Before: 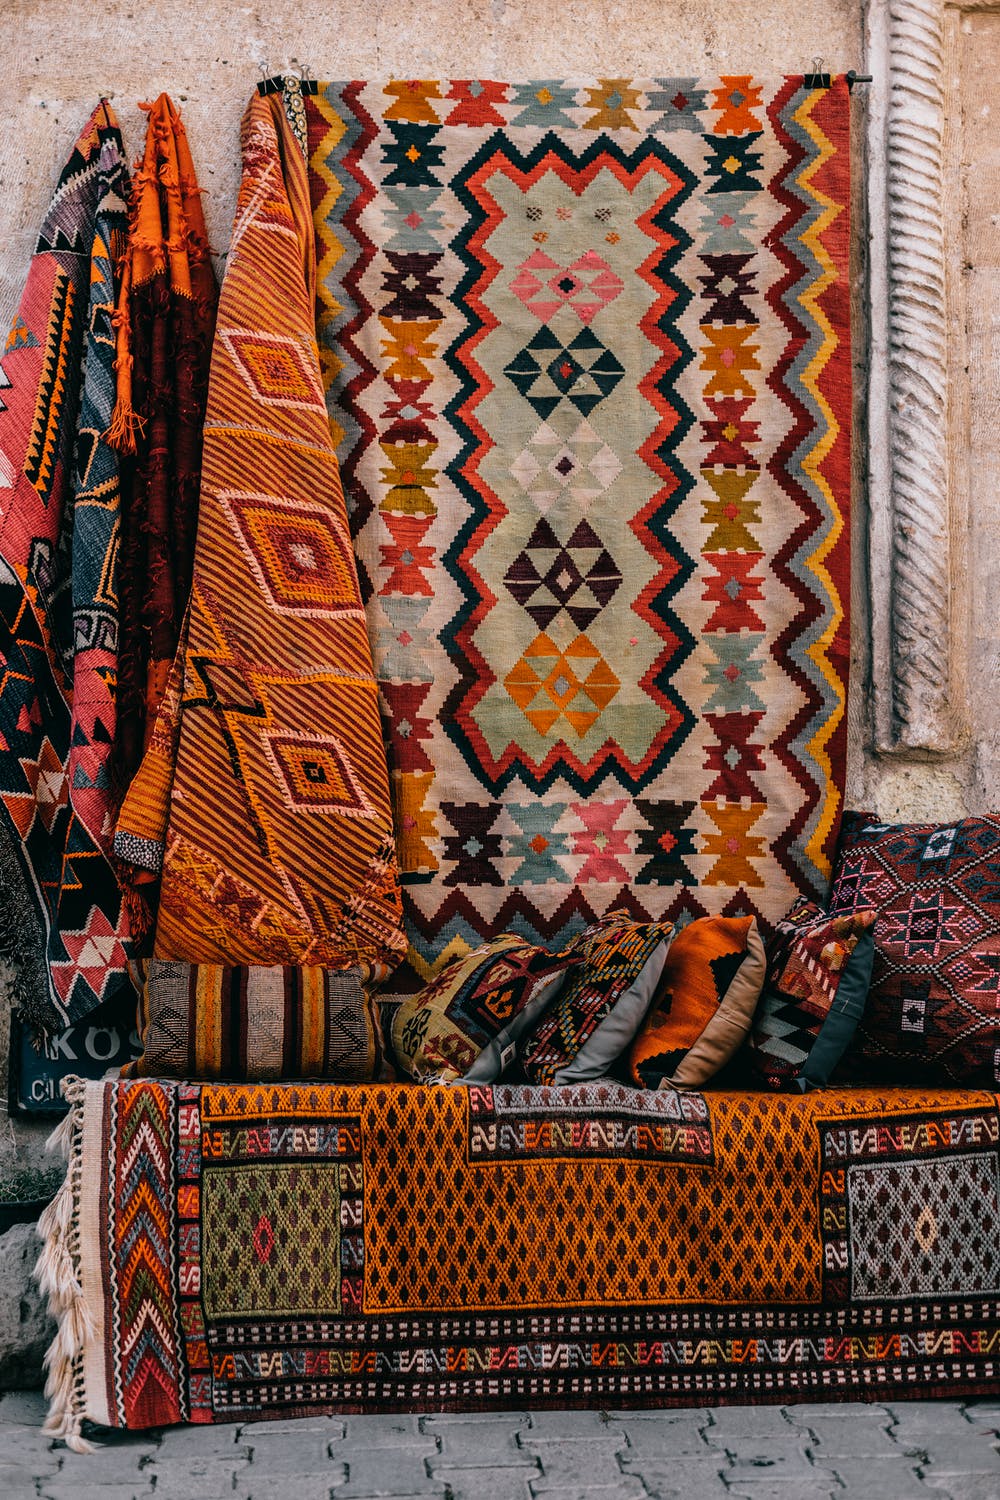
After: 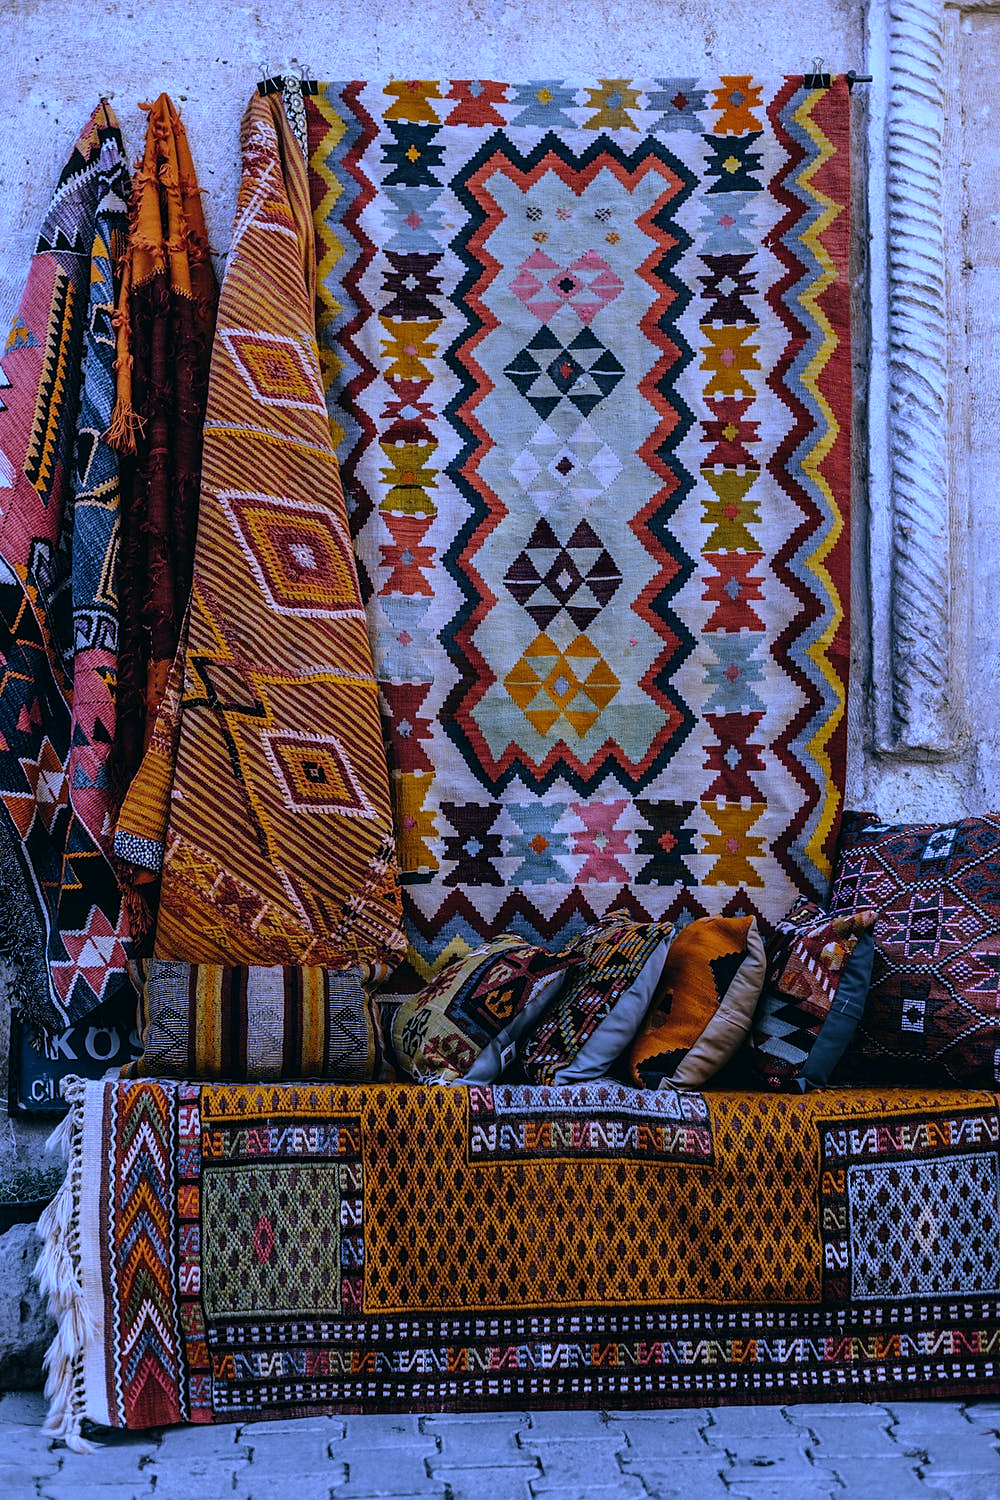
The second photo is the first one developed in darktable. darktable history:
white balance: red 0.766, blue 1.537
sharpen: radius 1.458, amount 0.398, threshold 1.271
